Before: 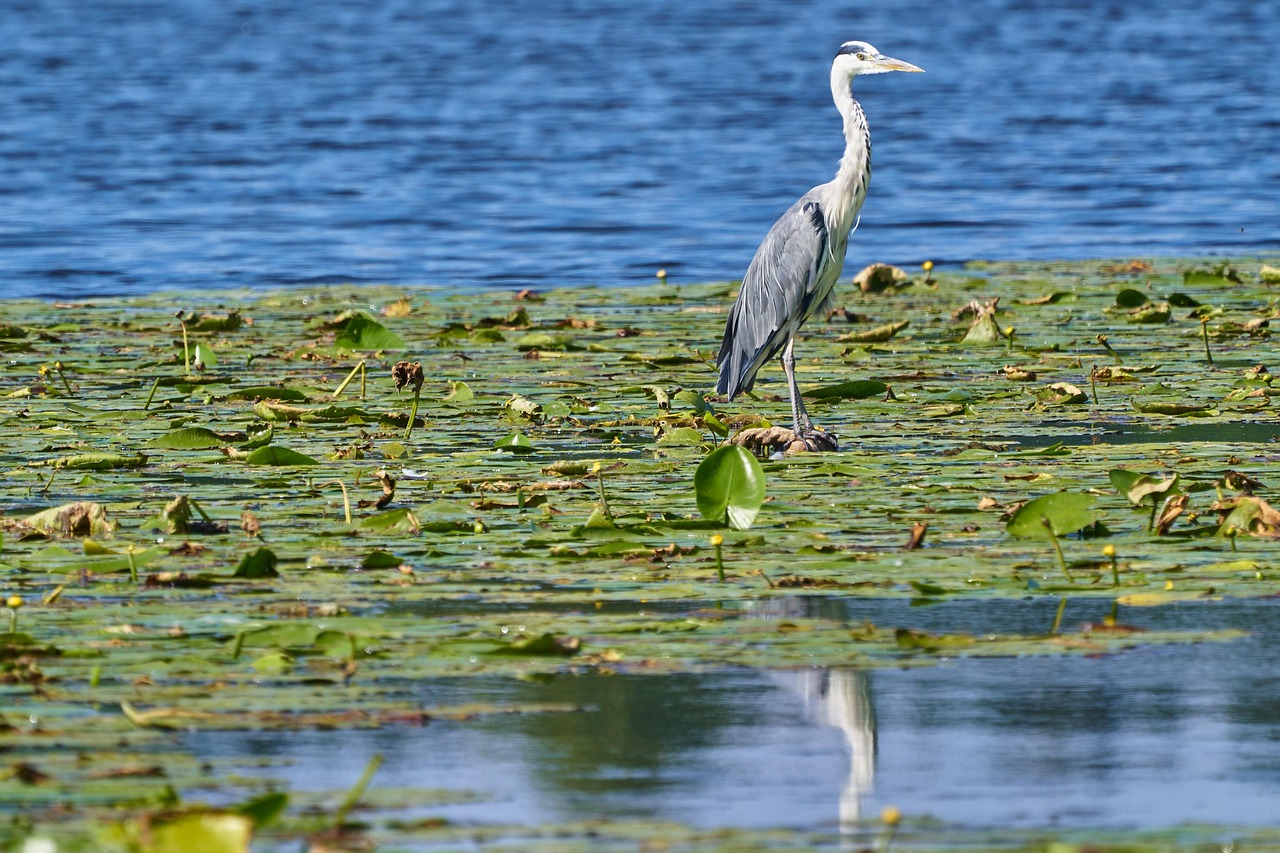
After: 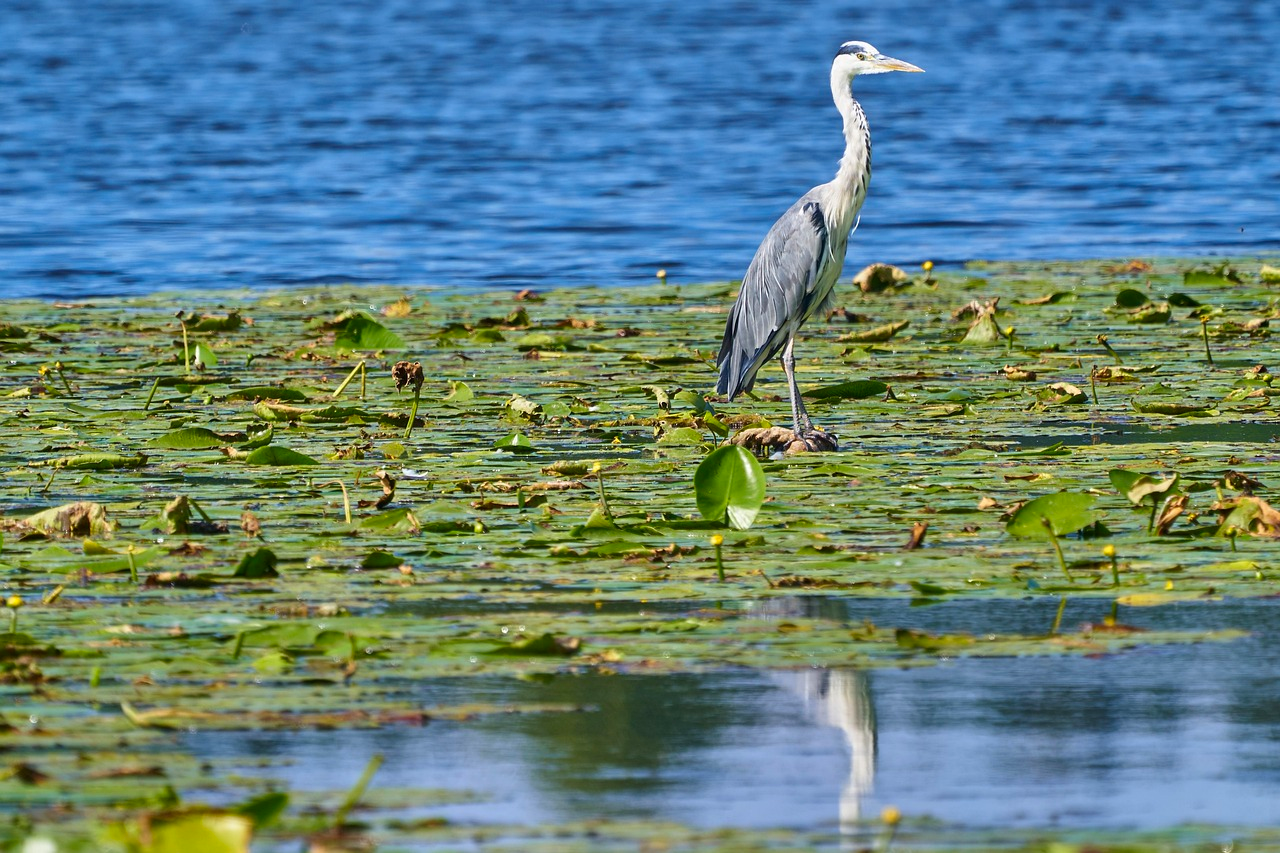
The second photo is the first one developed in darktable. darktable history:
contrast brightness saturation: contrast 0.043, saturation 0.157
